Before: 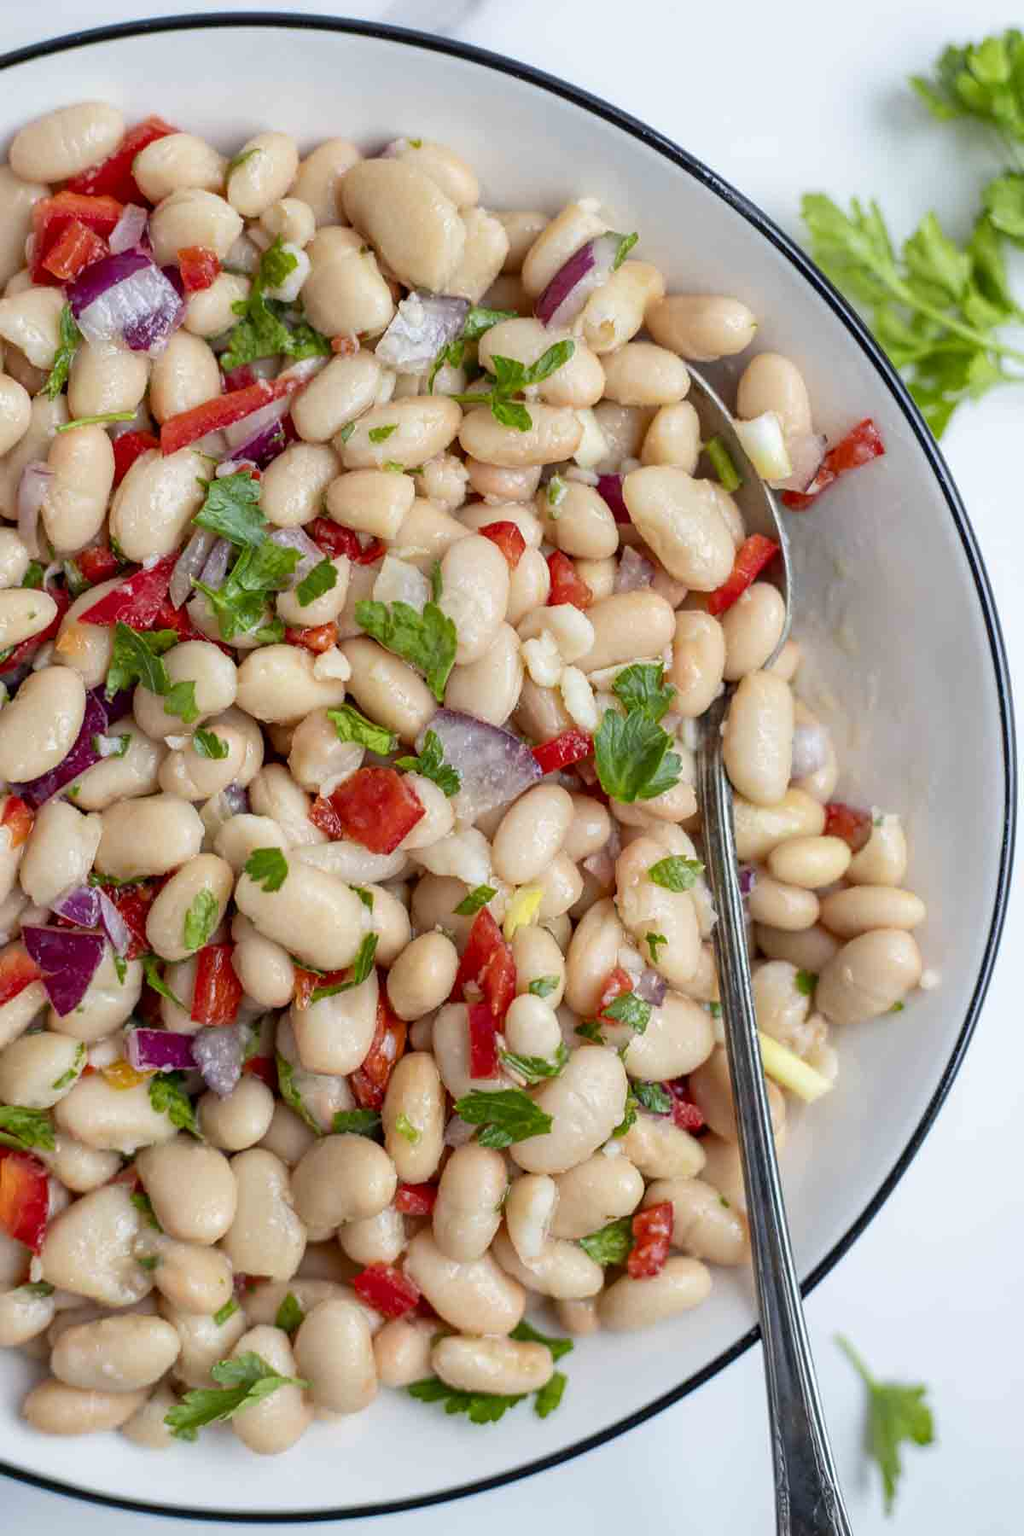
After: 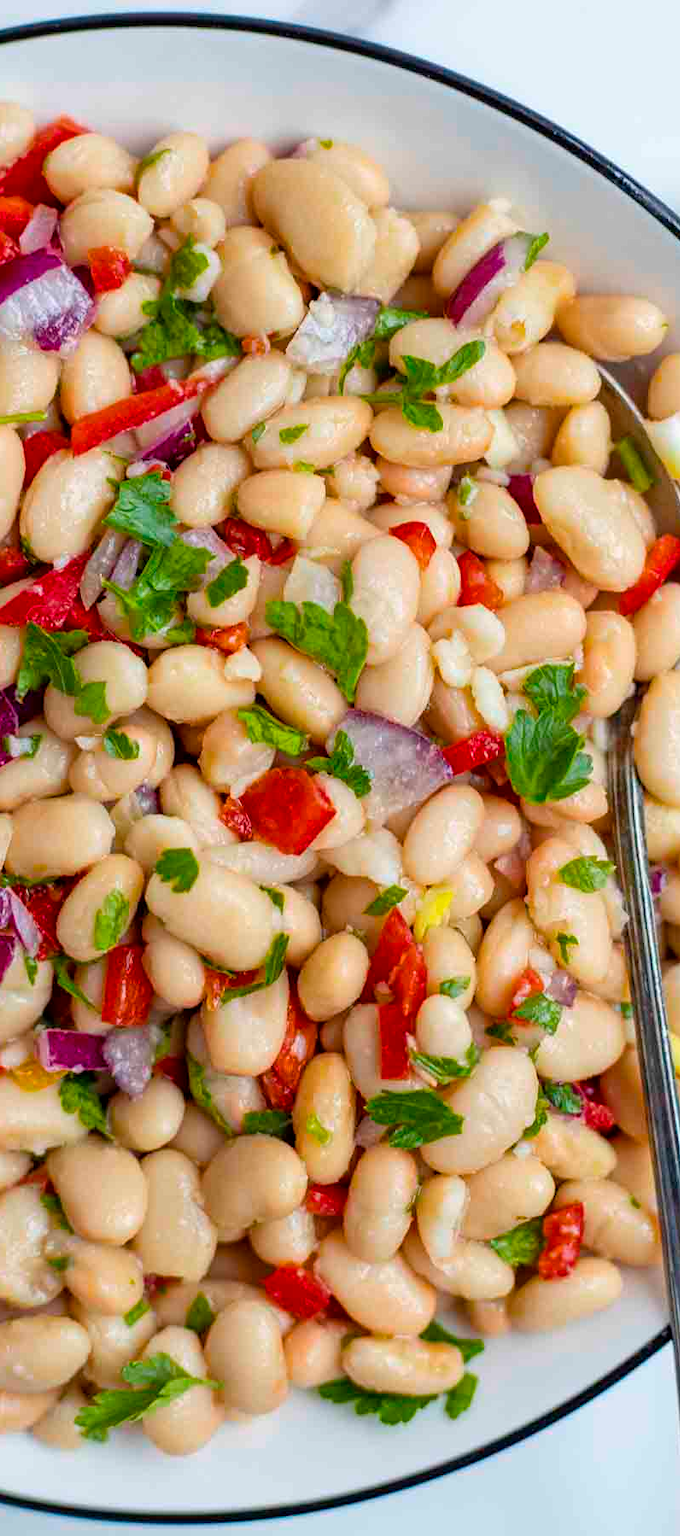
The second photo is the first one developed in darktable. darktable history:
crop and rotate: left 8.777%, right 24.736%
color balance rgb: perceptual saturation grading › global saturation 30.725%, global vibrance 15.639%
